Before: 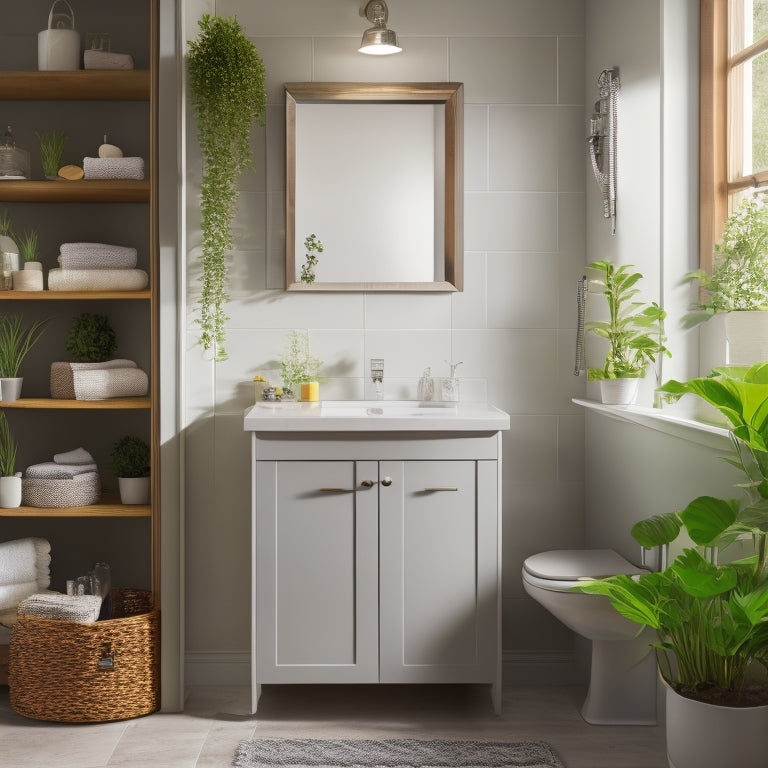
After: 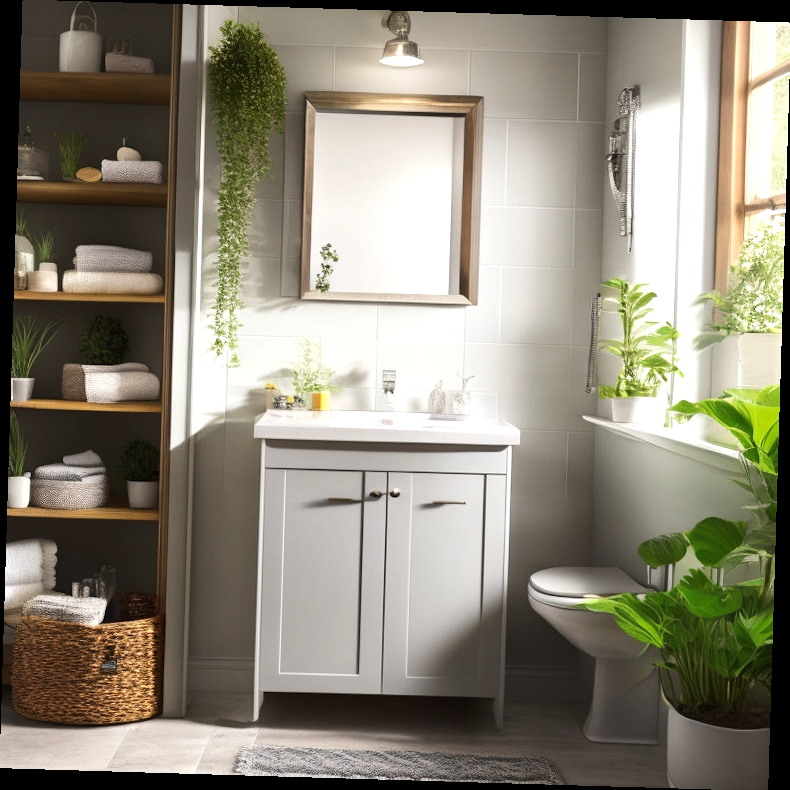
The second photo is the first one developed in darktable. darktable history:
tone equalizer: -8 EV -0.75 EV, -7 EV -0.7 EV, -6 EV -0.6 EV, -5 EV -0.4 EV, -3 EV 0.4 EV, -2 EV 0.6 EV, -1 EV 0.7 EV, +0 EV 0.75 EV, edges refinement/feathering 500, mask exposure compensation -1.57 EV, preserve details no
rotate and perspective: rotation 1.72°, automatic cropping off
